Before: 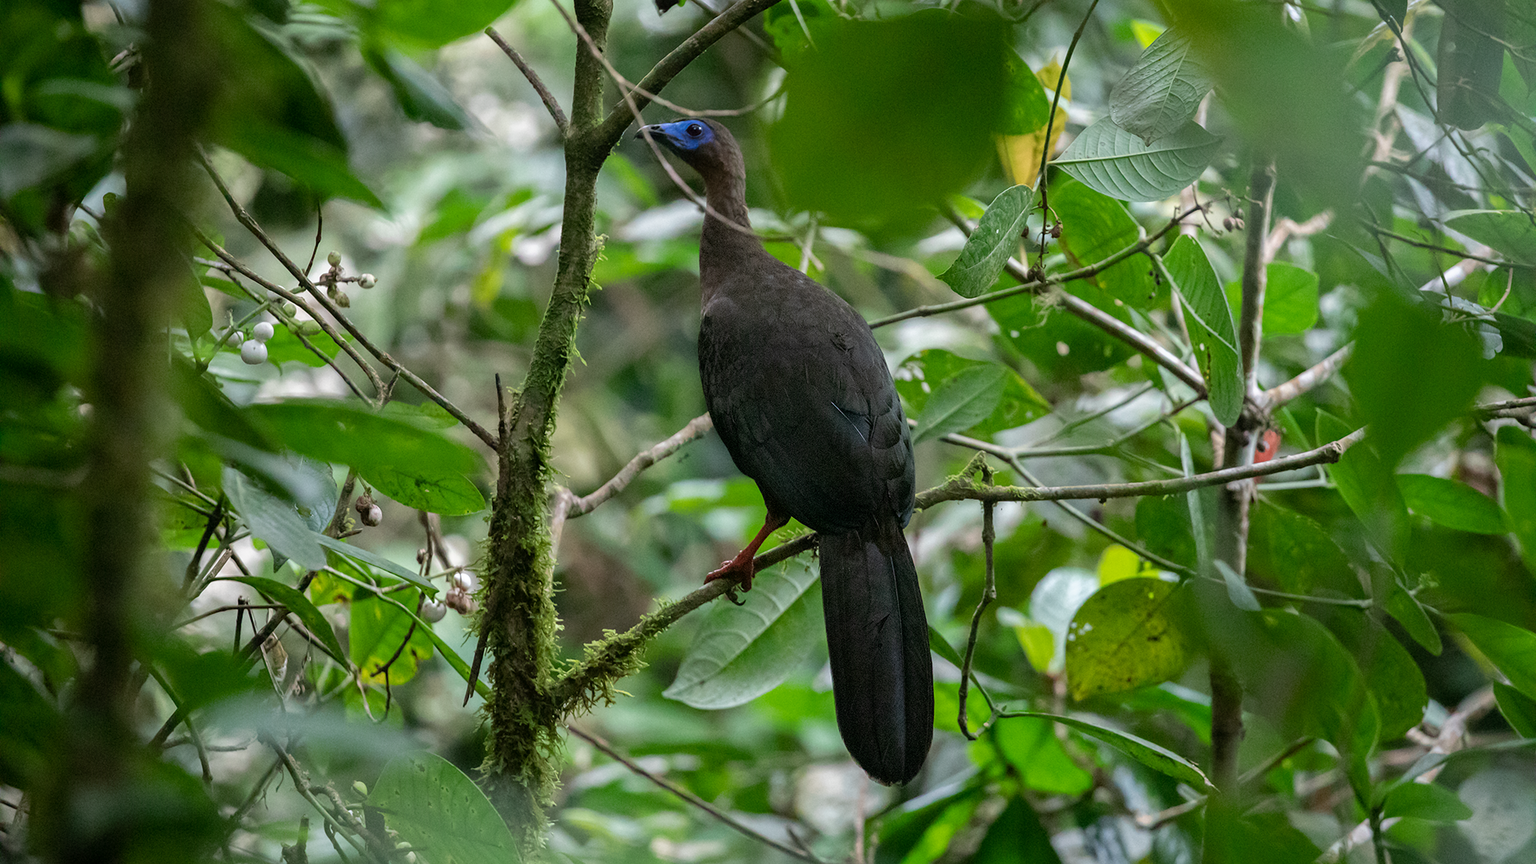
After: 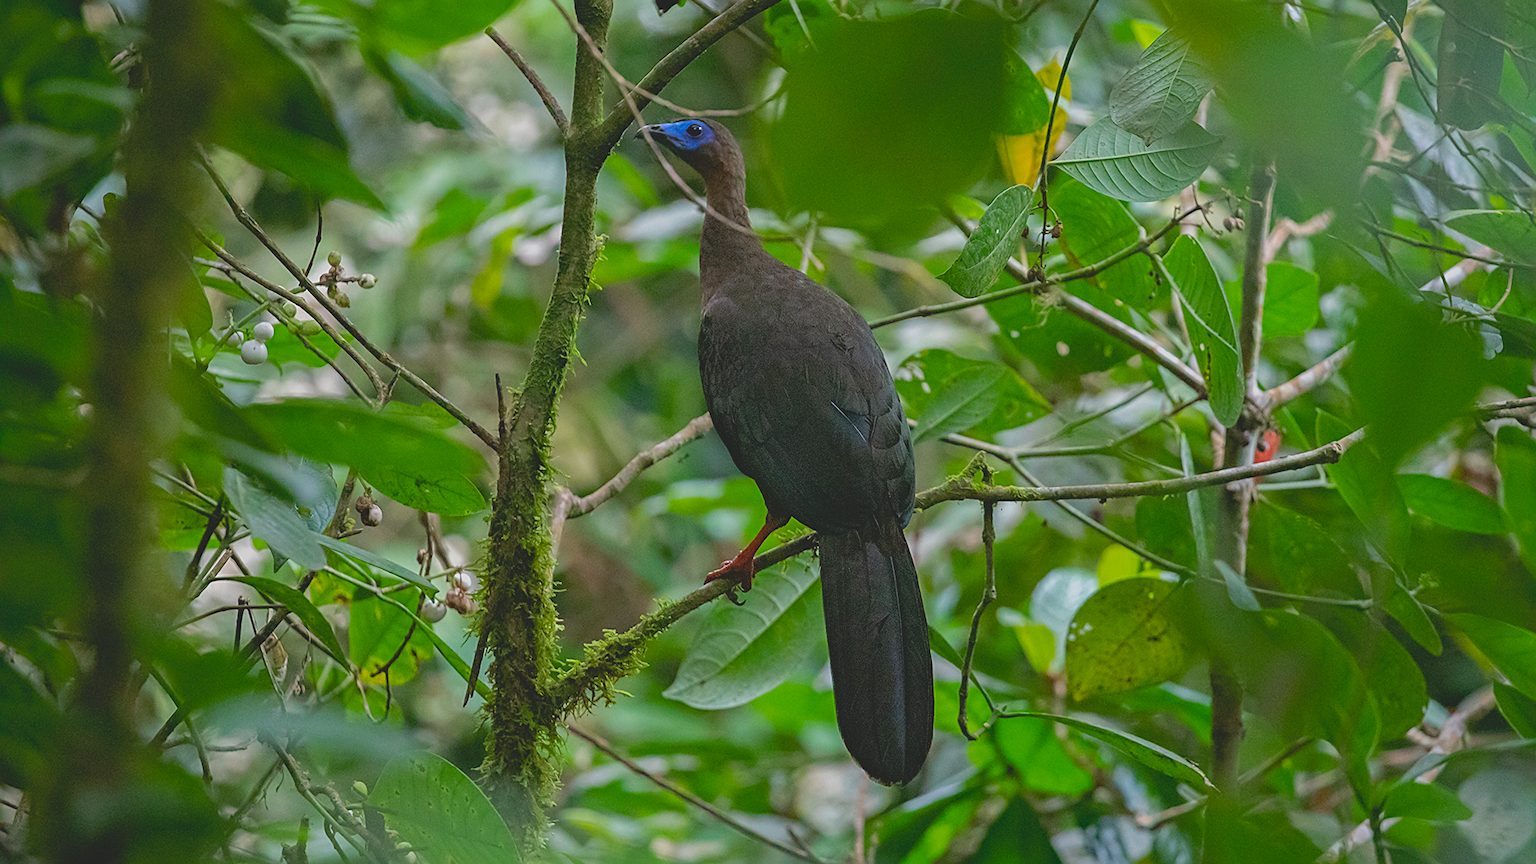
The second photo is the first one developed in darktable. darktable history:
contrast brightness saturation: contrast -0.28
sharpen: on, module defaults
color balance rgb: perceptual saturation grading › global saturation 10%, global vibrance 20%
haze removal: adaptive false
